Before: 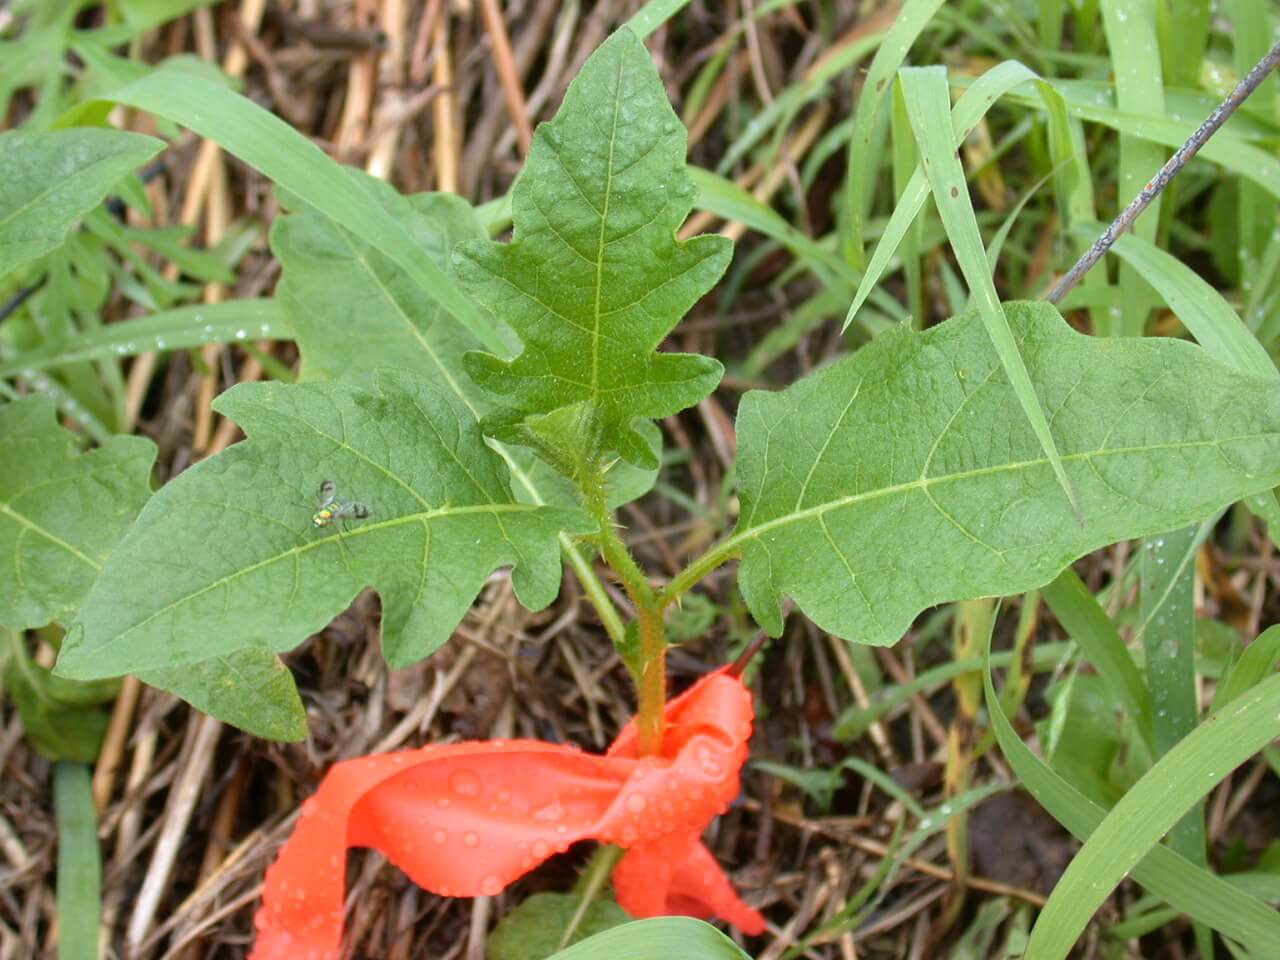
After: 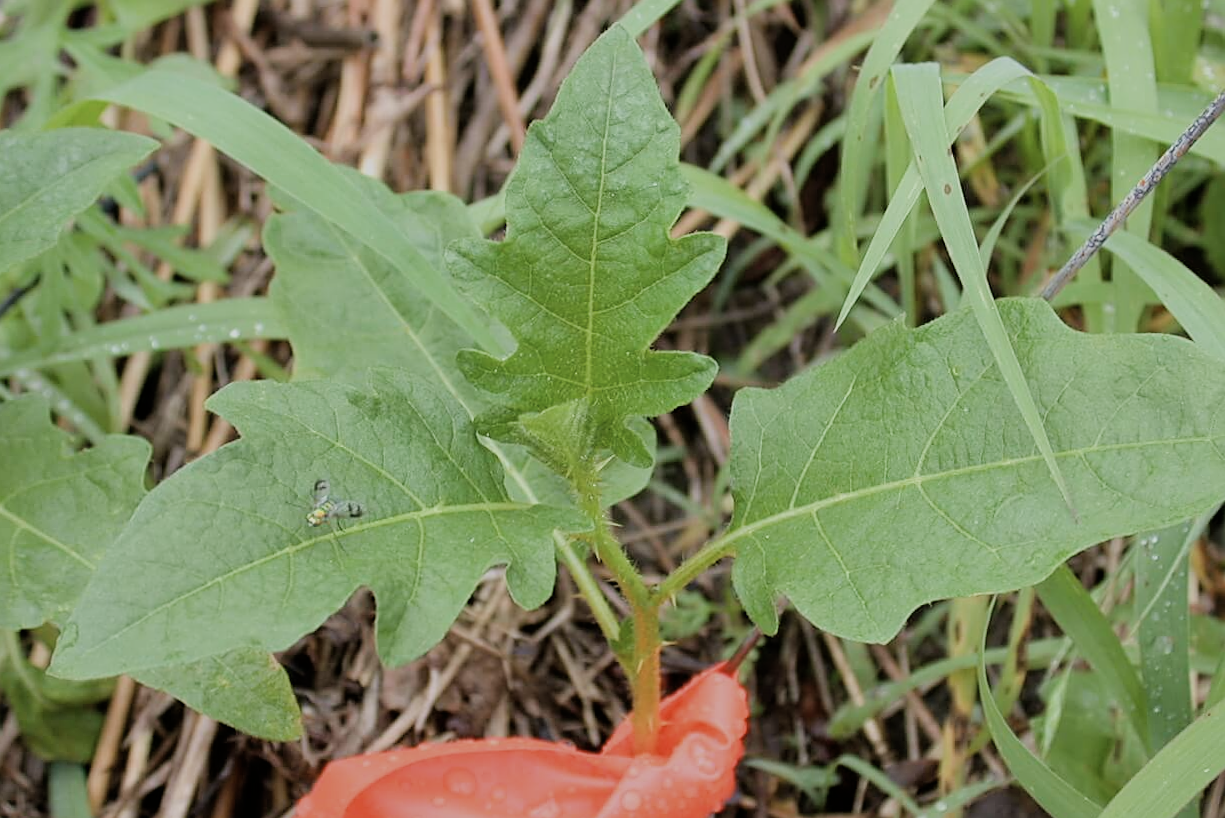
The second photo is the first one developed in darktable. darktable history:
filmic rgb: black relative exposure -7.25 EV, white relative exposure 5.06 EV, hardness 3.21
crop and rotate: angle 0.187°, left 0.298%, right 3.522%, bottom 14.321%
sharpen: on, module defaults
color correction: highlights b* 0.059, saturation 0.818
